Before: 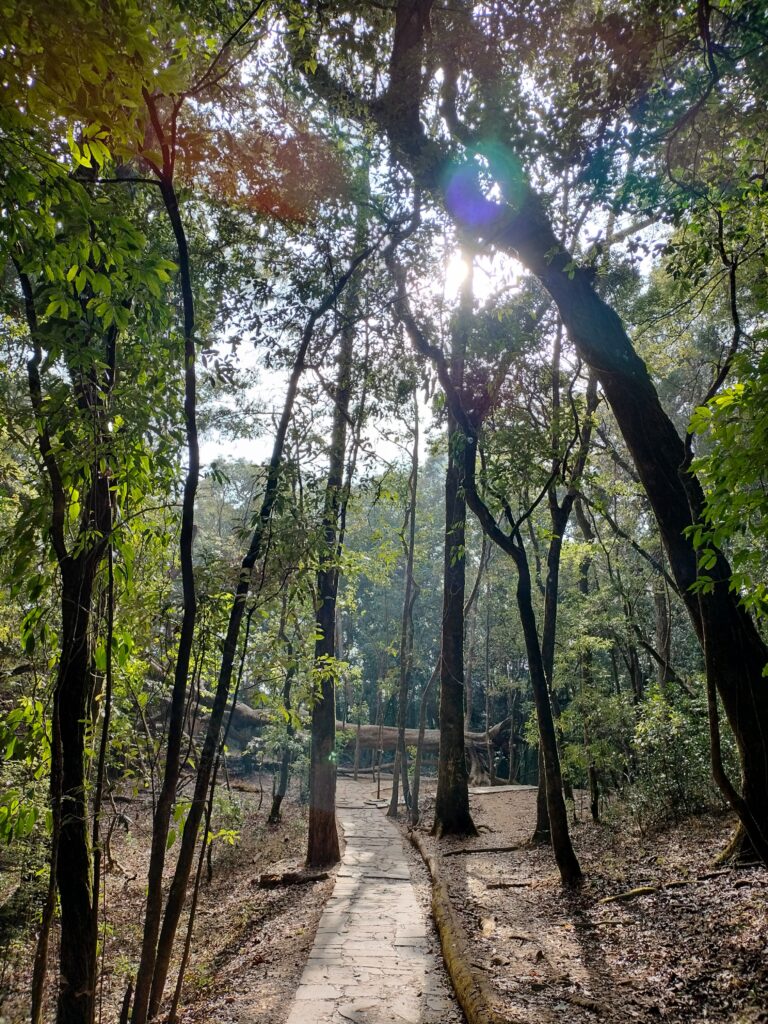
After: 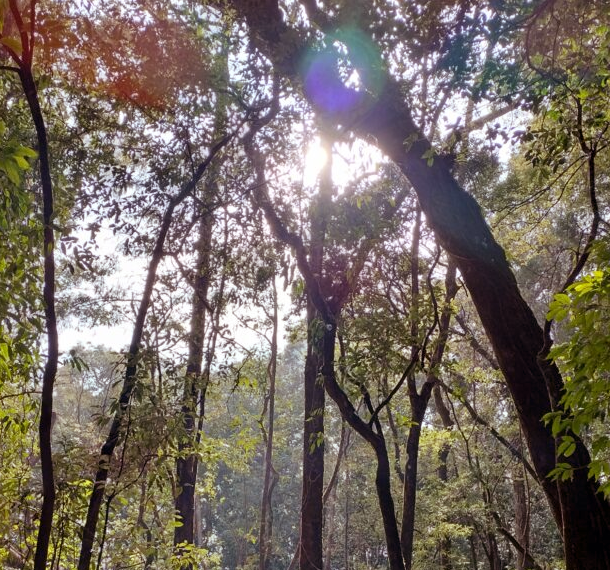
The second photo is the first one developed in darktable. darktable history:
crop: left 18.38%, top 11.092%, right 2.134%, bottom 33.217%
rgb levels: mode RGB, independent channels, levels [[0, 0.474, 1], [0, 0.5, 1], [0, 0.5, 1]]
